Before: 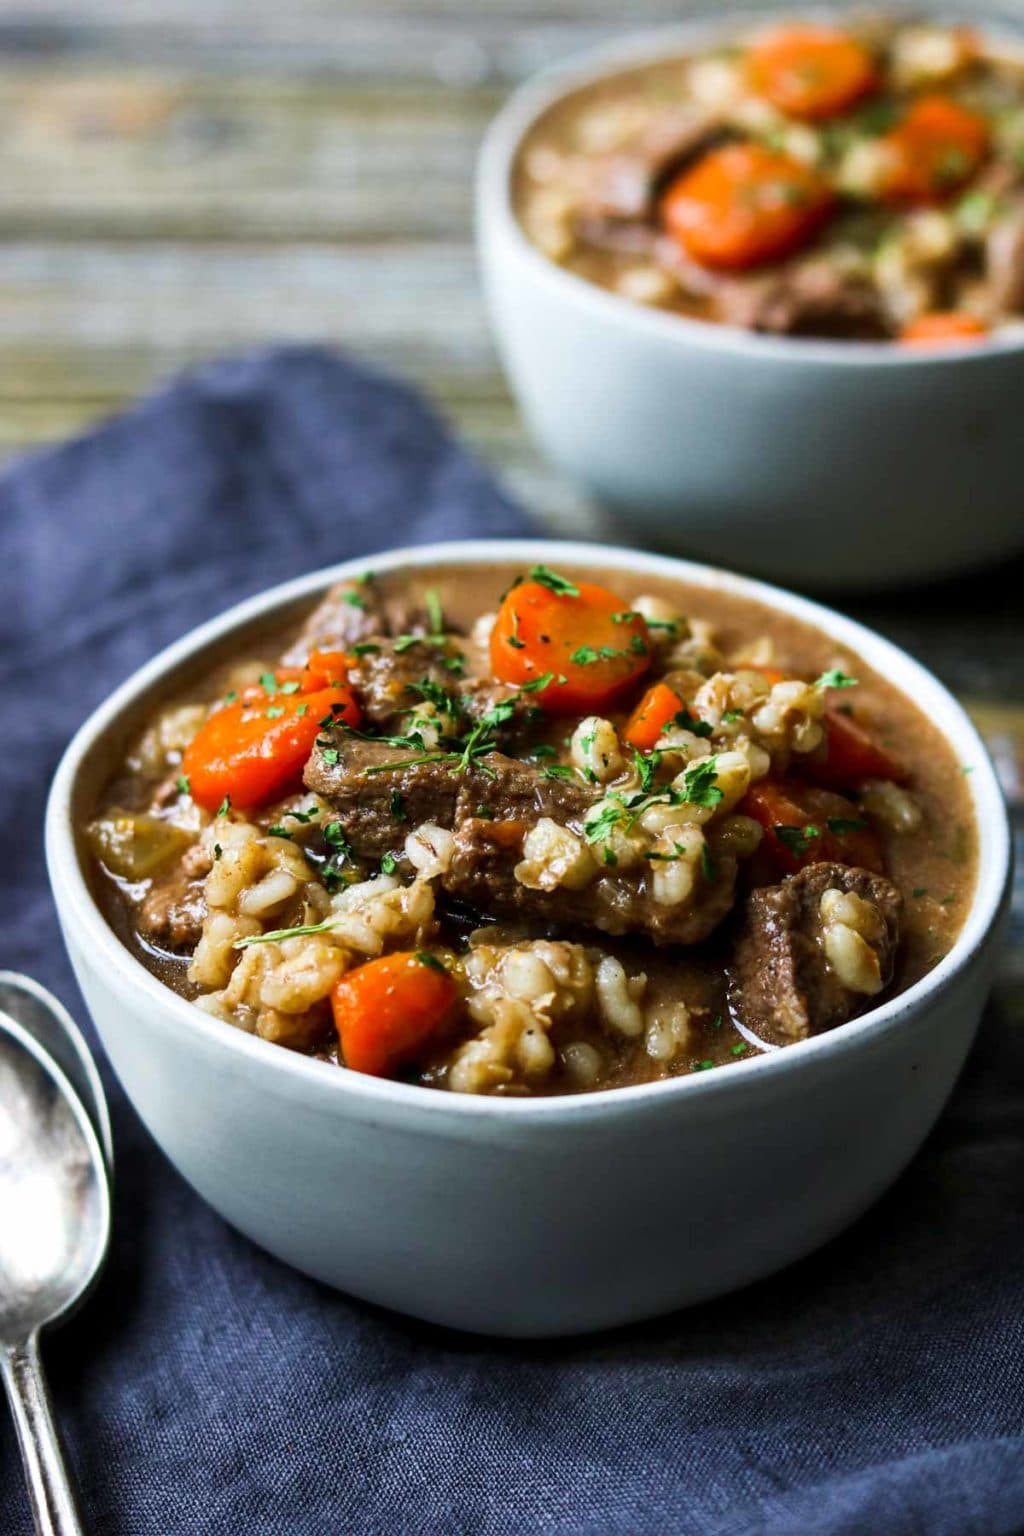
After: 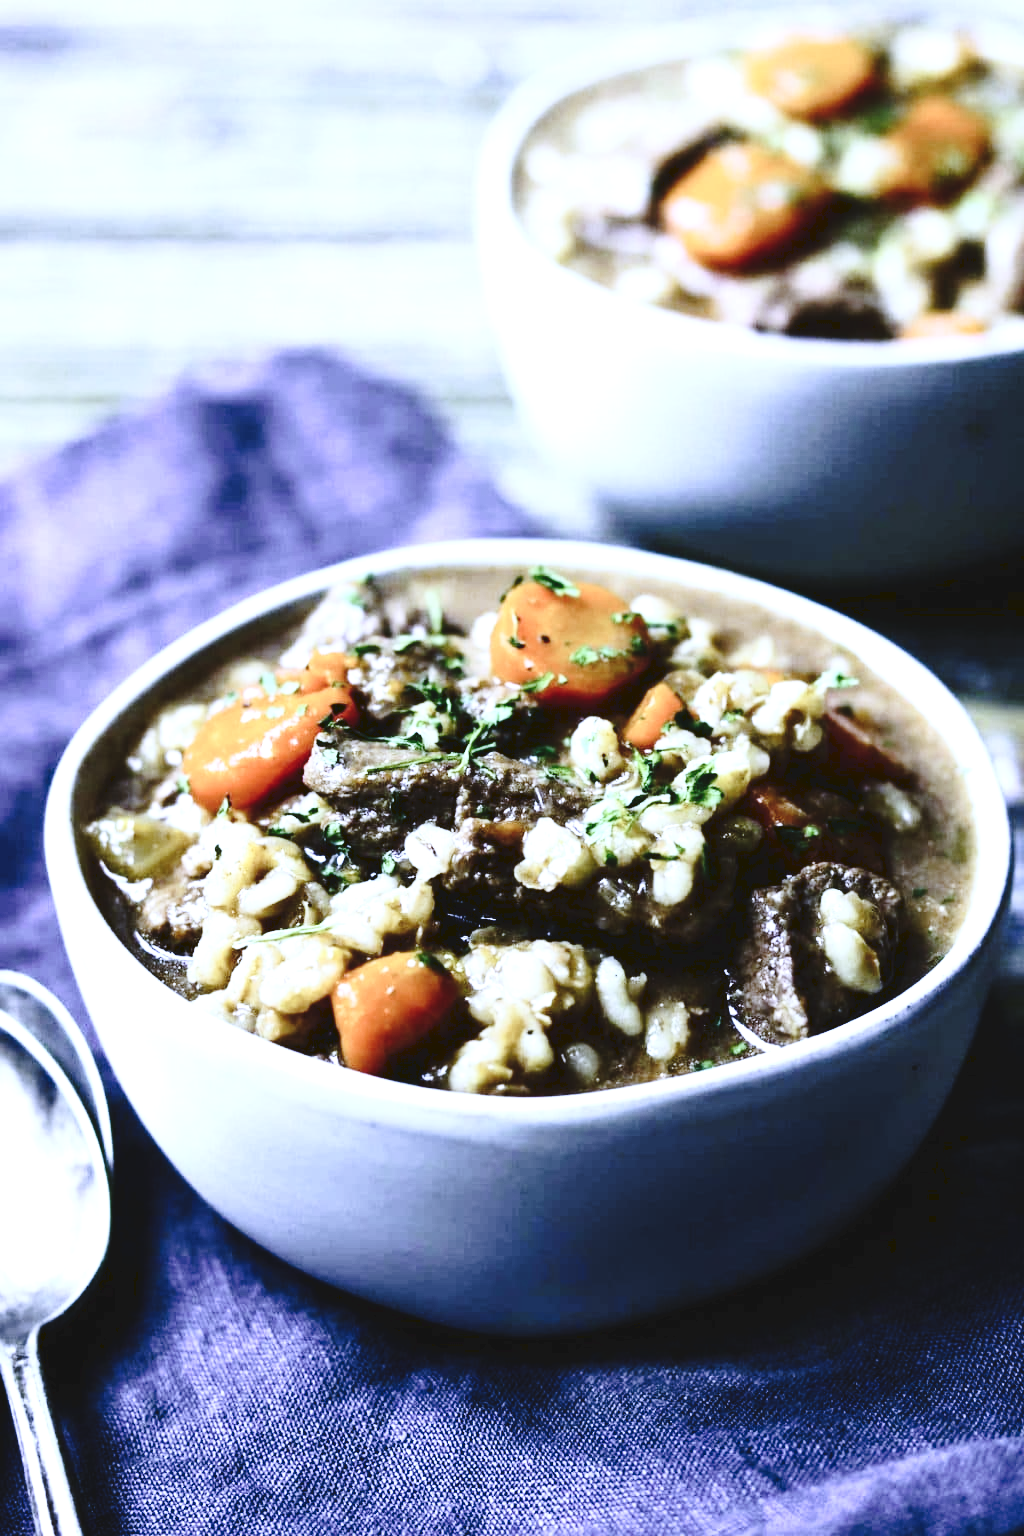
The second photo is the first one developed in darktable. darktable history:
white balance: red 0.766, blue 1.537
exposure: black level correction 0, exposure 1 EV, compensate exposure bias true, compensate highlight preservation false
color zones: curves: ch0 [(0, 0.613) (0.01, 0.613) (0.245, 0.448) (0.498, 0.529) (0.642, 0.665) (0.879, 0.777) (0.99, 0.613)]; ch1 [(0, 0) (0.143, 0) (0.286, 0) (0.429, 0) (0.571, 0) (0.714, 0) (0.857, 0)], mix -93.41%
contrast brightness saturation: contrast 0.25, saturation -0.31
tone curve: curves: ch0 [(0, 0) (0.003, 0.072) (0.011, 0.073) (0.025, 0.072) (0.044, 0.076) (0.069, 0.089) (0.1, 0.103) (0.136, 0.123) (0.177, 0.158) (0.224, 0.21) (0.277, 0.275) (0.335, 0.372) (0.399, 0.463) (0.468, 0.556) (0.543, 0.633) (0.623, 0.712) (0.709, 0.795) (0.801, 0.869) (0.898, 0.942) (1, 1)], preserve colors none
